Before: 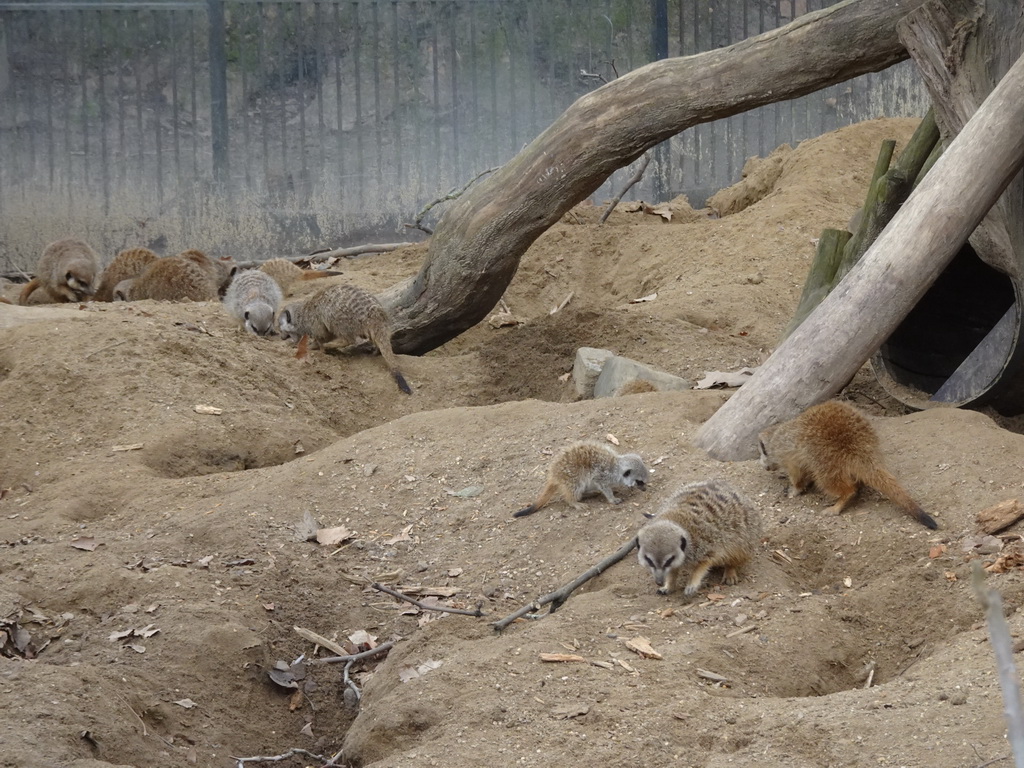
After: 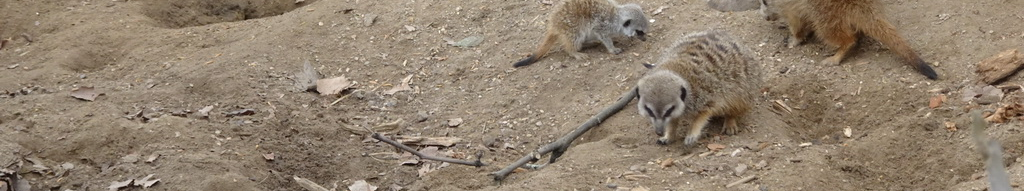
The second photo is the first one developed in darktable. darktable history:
crop and rotate: top 58.688%, bottom 16.342%
